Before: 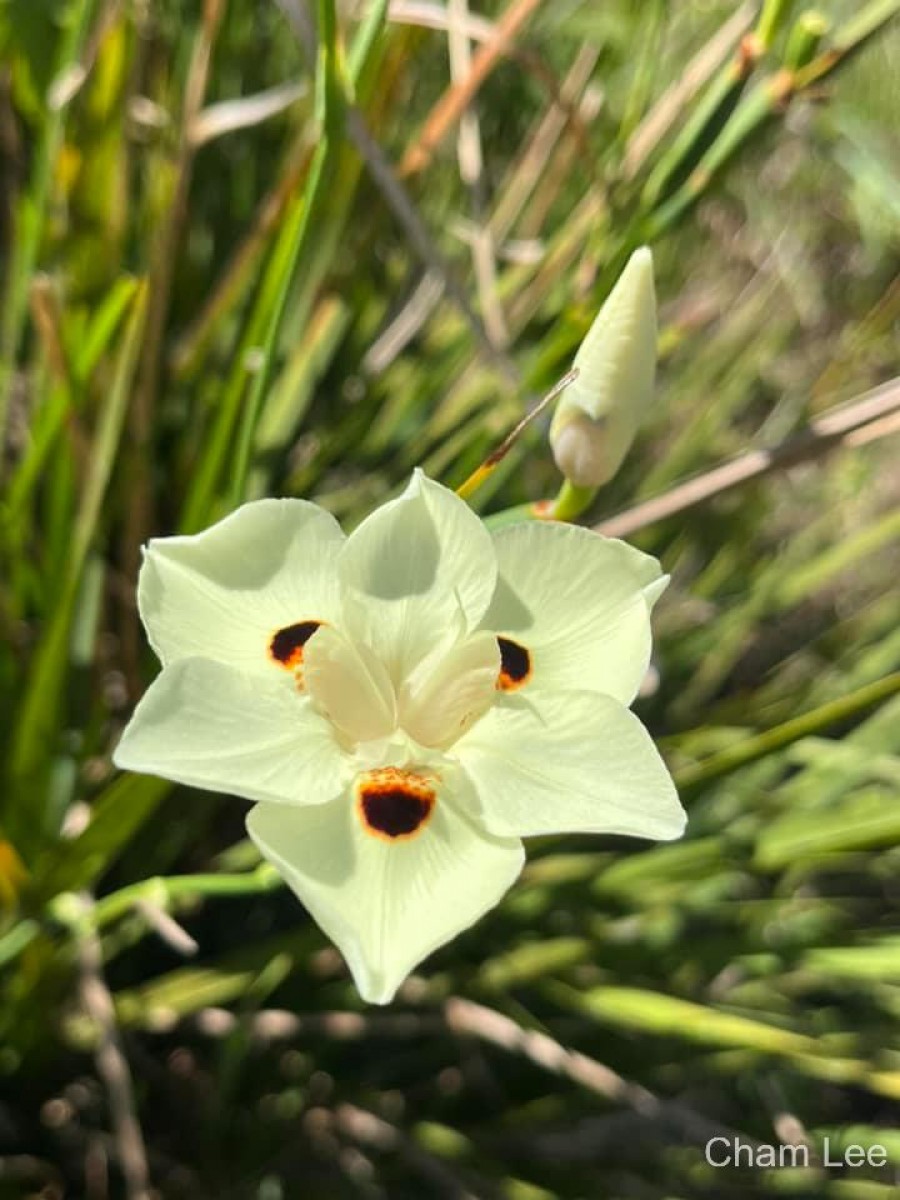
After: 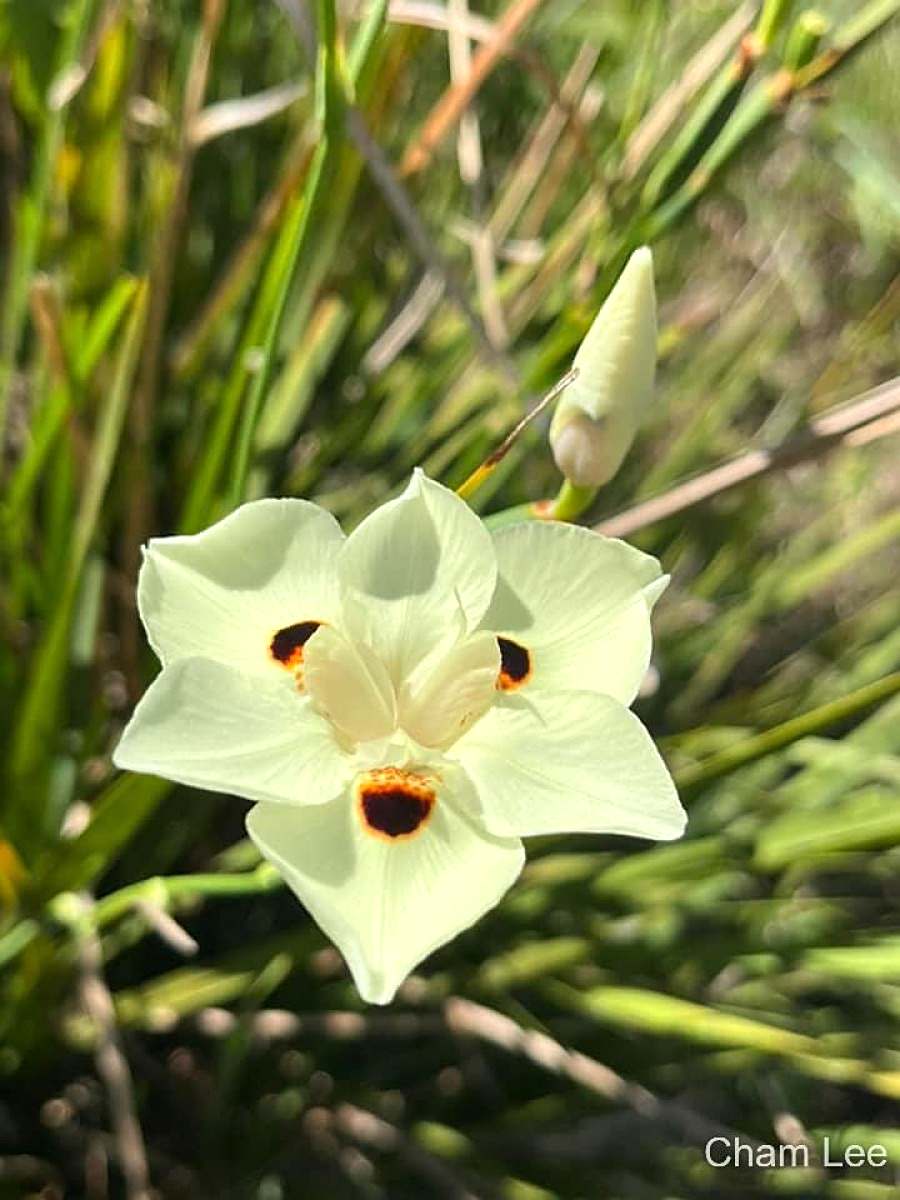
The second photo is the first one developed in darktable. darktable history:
sharpen: on, module defaults
exposure: exposure 0.161 EV, compensate highlight preservation false
